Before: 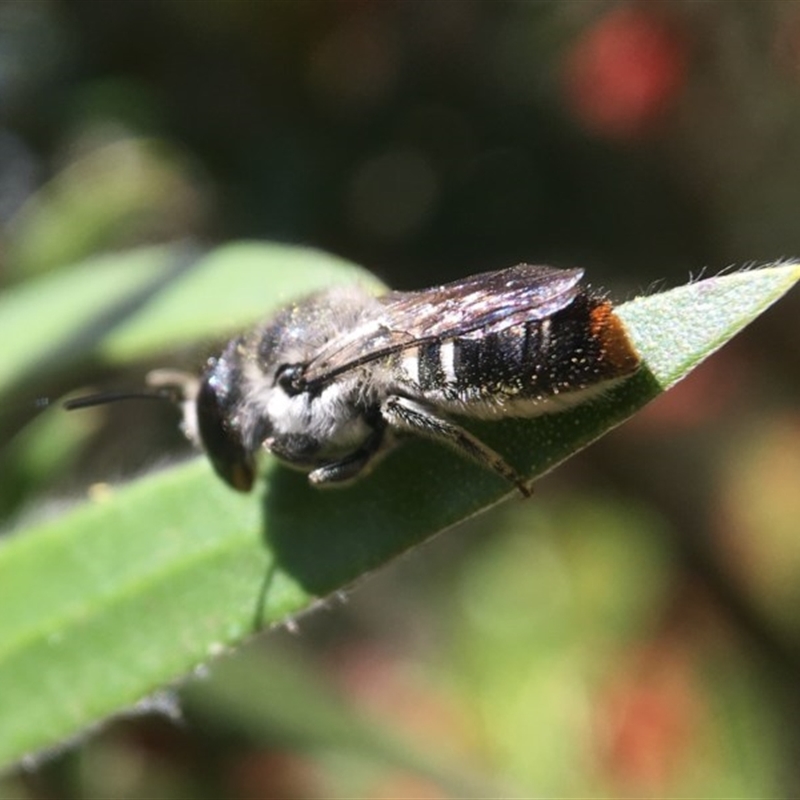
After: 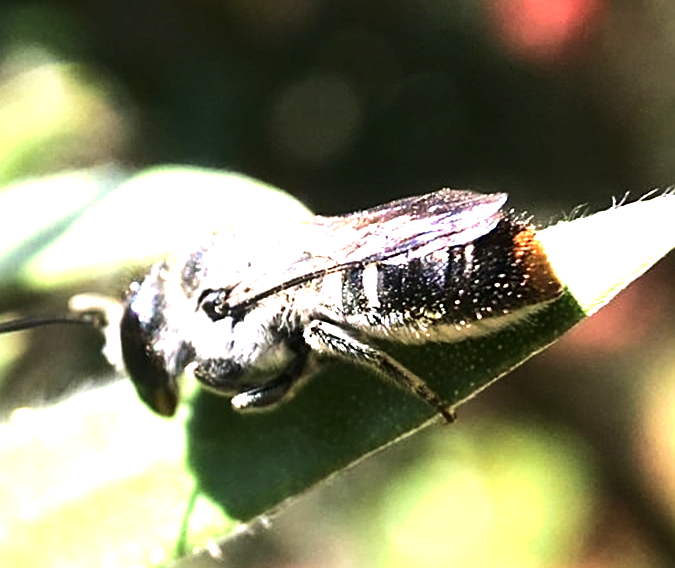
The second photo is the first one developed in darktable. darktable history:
sharpen: on, module defaults
tone equalizer: -8 EV -1.06 EV, -7 EV -1 EV, -6 EV -0.832 EV, -5 EV -0.547 EV, -3 EV 0.602 EV, -2 EV 0.857 EV, -1 EV 0.985 EV, +0 EV 1.08 EV, edges refinement/feathering 500, mask exposure compensation -1.57 EV, preserve details no
crop and rotate: left 9.653%, top 9.425%, right 5.892%, bottom 19.505%
exposure: black level correction 0, exposure 1.001 EV, compensate highlight preservation false
velvia: on, module defaults
local contrast: mode bilateral grid, contrast 20, coarseness 51, detail 119%, midtone range 0.2
contrast brightness saturation: contrast 0.098, brightness 0.011, saturation 0.024
